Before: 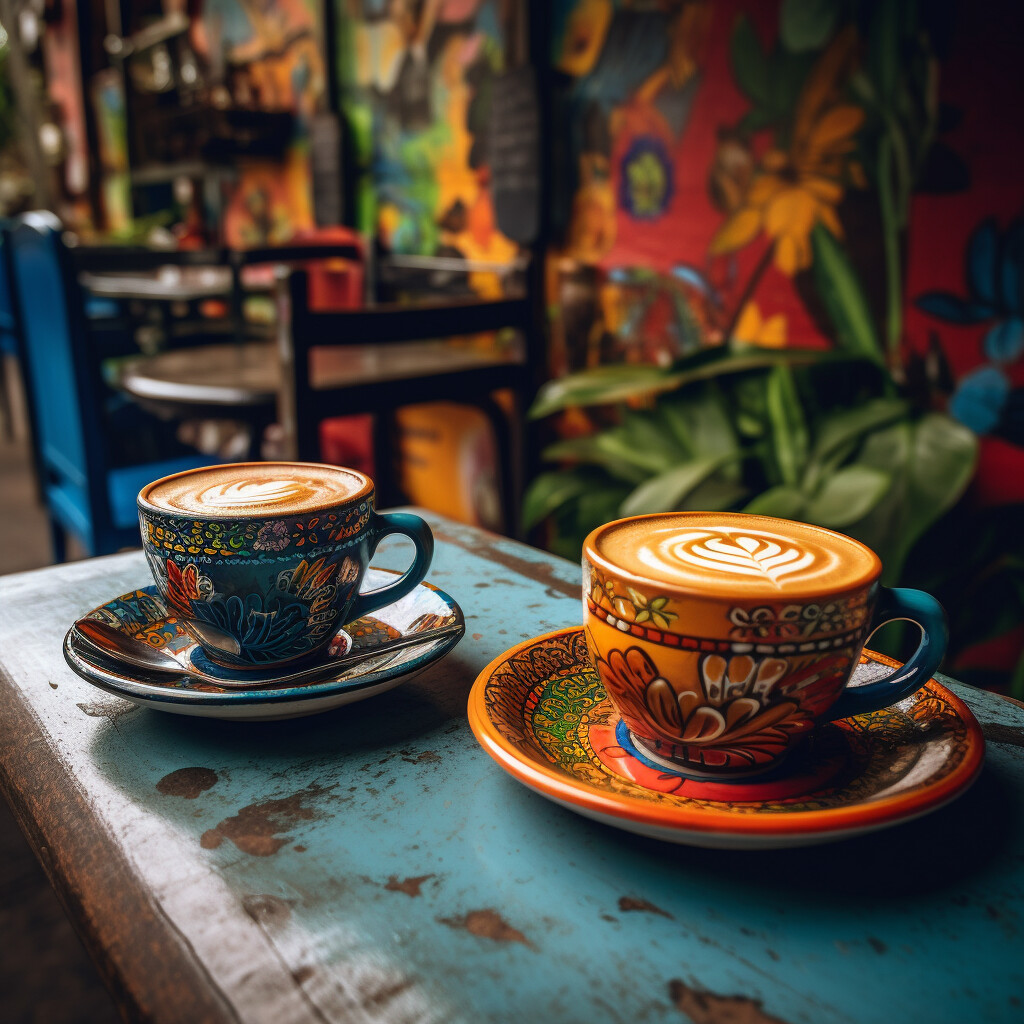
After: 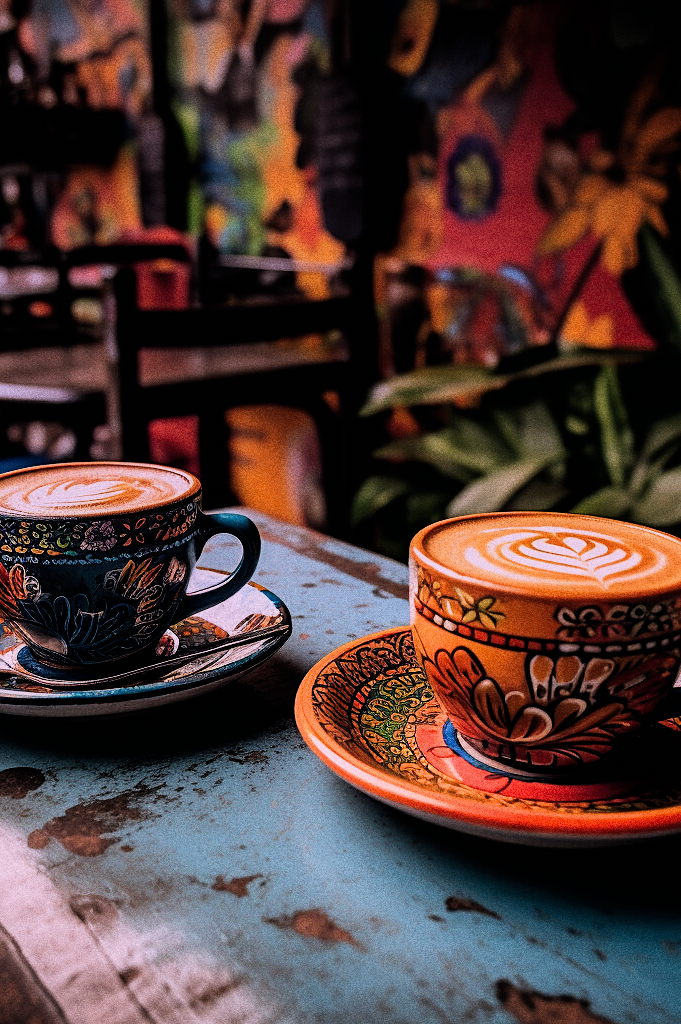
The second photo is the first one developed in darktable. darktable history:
graduated density: hue 238.83°, saturation 50%
crop: left 16.899%, right 16.556%
sharpen: on, module defaults
filmic rgb: black relative exposure -5 EV, hardness 2.88, contrast 1.3
white balance: red 1.188, blue 1.11
grain: coarseness 0.09 ISO, strength 40%
